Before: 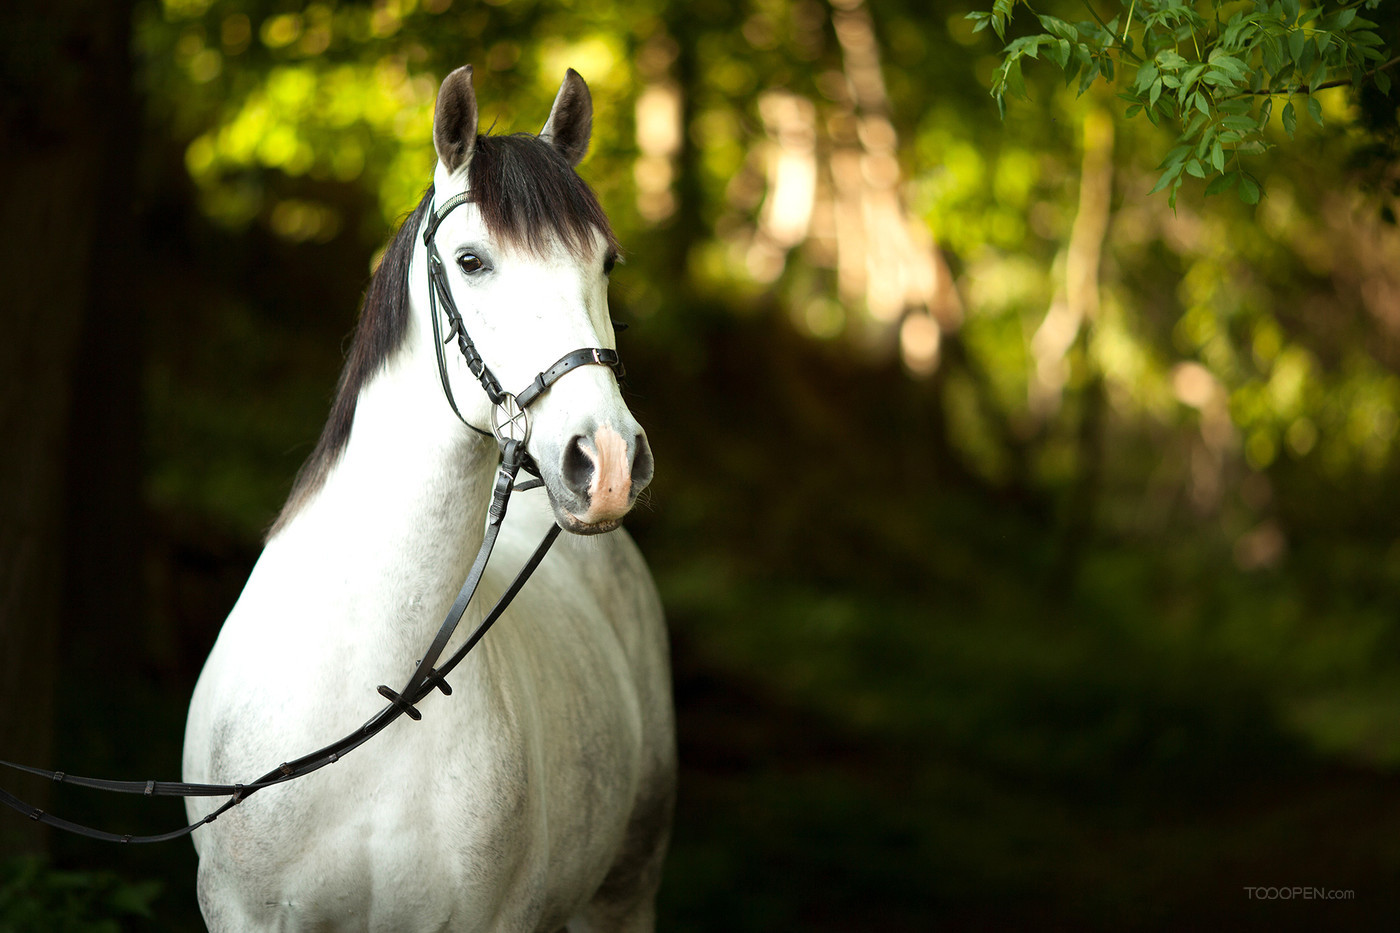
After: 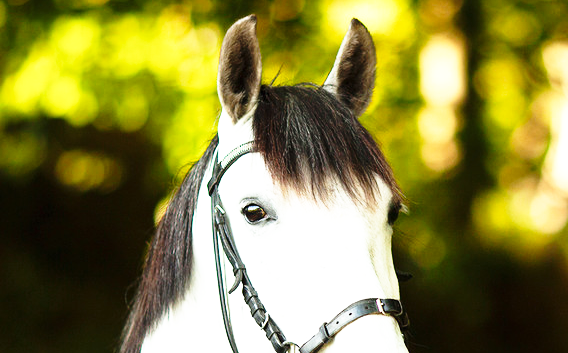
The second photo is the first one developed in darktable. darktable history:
crop: left 15.452%, top 5.459%, right 43.956%, bottom 56.62%
base curve: curves: ch0 [(0, 0) (0.026, 0.03) (0.109, 0.232) (0.351, 0.748) (0.669, 0.968) (1, 1)], preserve colors none
